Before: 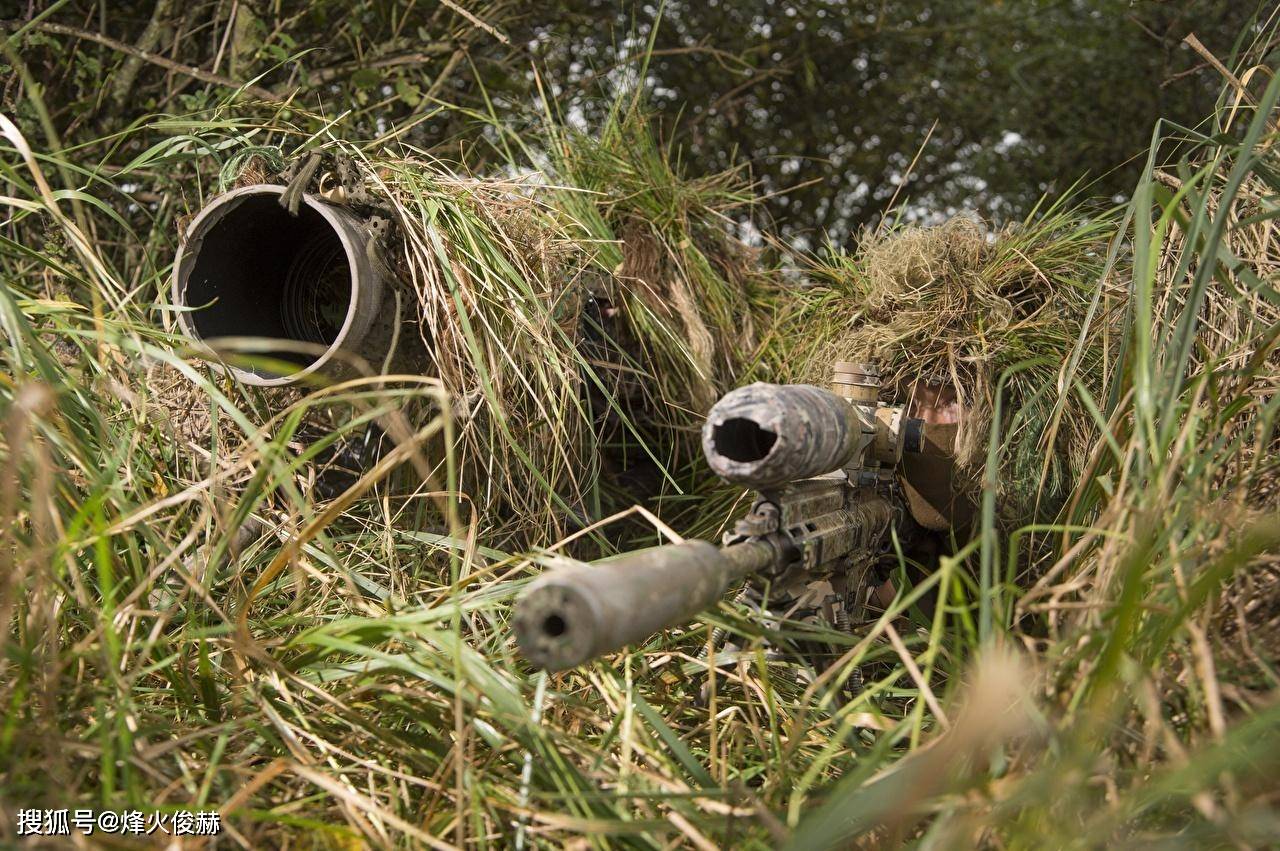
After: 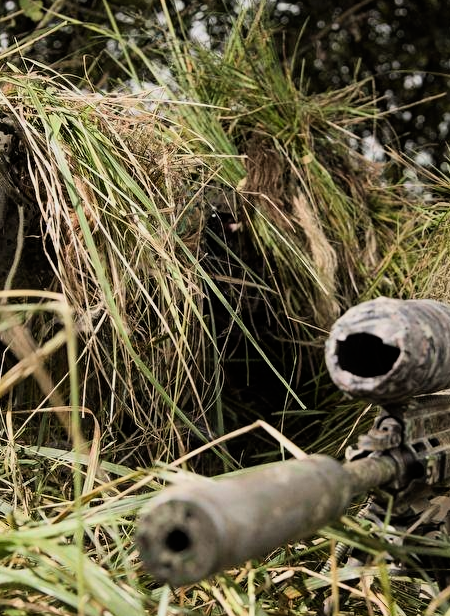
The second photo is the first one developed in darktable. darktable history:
filmic rgb: hardness 4.17, contrast 1.364, color science v6 (2022)
crop and rotate: left 29.476%, top 10.214%, right 35.32%, bottom 17.333%
contrast equalizer: y [[0.5 ×6], [0.5 ×6], [0.5, 0.5, 0.501, 0.545, 0.707, 0.863], [0 ×6], [0 ×6]]
